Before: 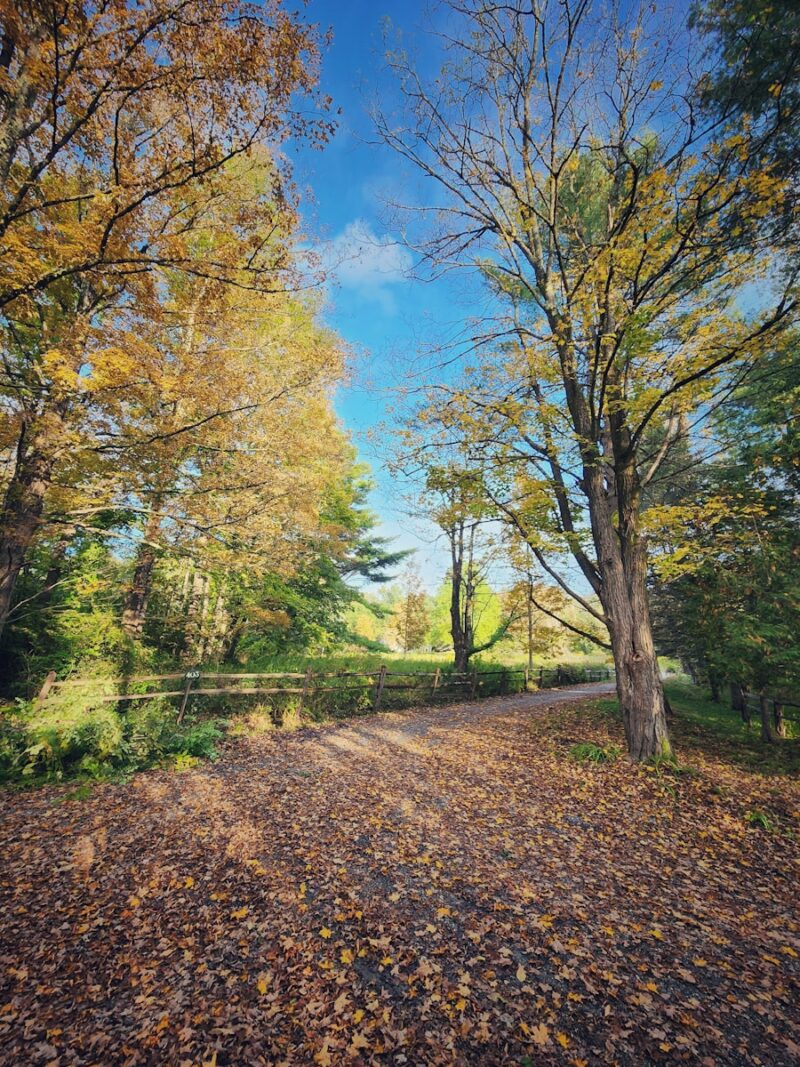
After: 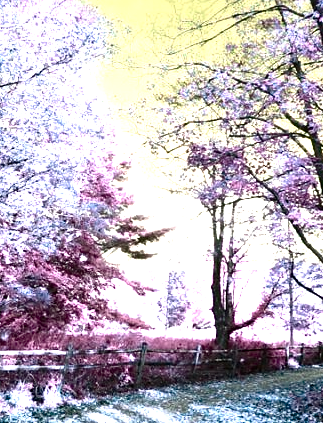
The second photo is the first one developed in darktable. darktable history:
crop: left 29.918%, top 30.302%, right 29.684%, bottom 30.039%
color balance rgb: perceptual saturation grading › global saturation 20%, perceptual saturation grading › highlights -48.909%, perceptual saturation grading › shadows 25.061%, hue shift -149.99°, perceptual brilliance grading › highlights 4.086%, perceptual brilliance grading › mid-tones -17.507%, perceptual brilliance grading › shadows -40.863%, contrast 35.116%, saturation formula JzAzBz (2021)
exposure: black level correction 0.001, exposure 0.499 EV, compensate highlight preservation false
color correction: highlights a* -2.69, highlights b* 2.38
base curve: preserve colors none
local contrast: mode bilateral grid, contrast 19, coarseness 51, detail 138%, midtone range 0.2
